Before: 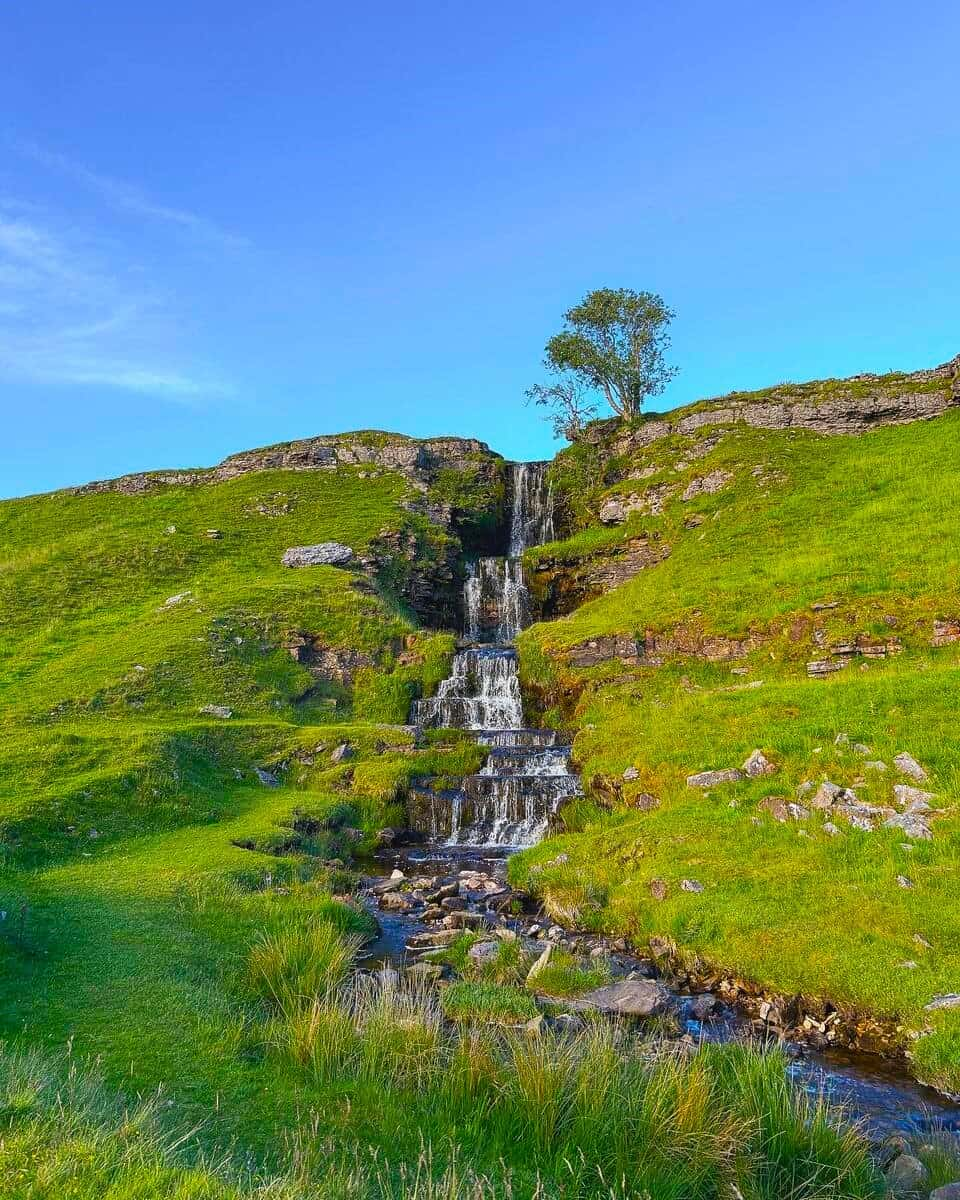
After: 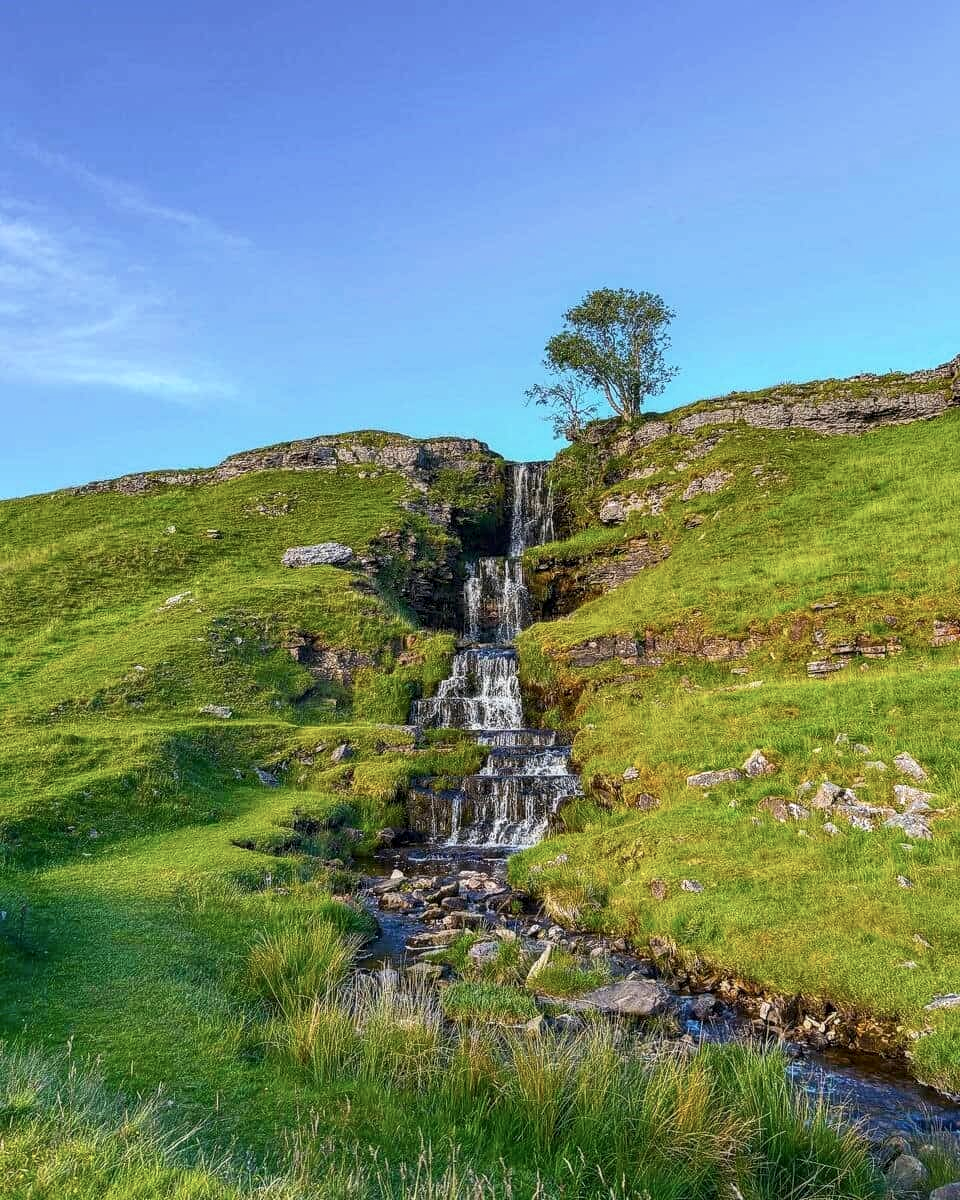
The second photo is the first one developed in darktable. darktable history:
local contrast: on, module defaults
contrast brightness saturation: contrast 0.105, saturation -0.171
